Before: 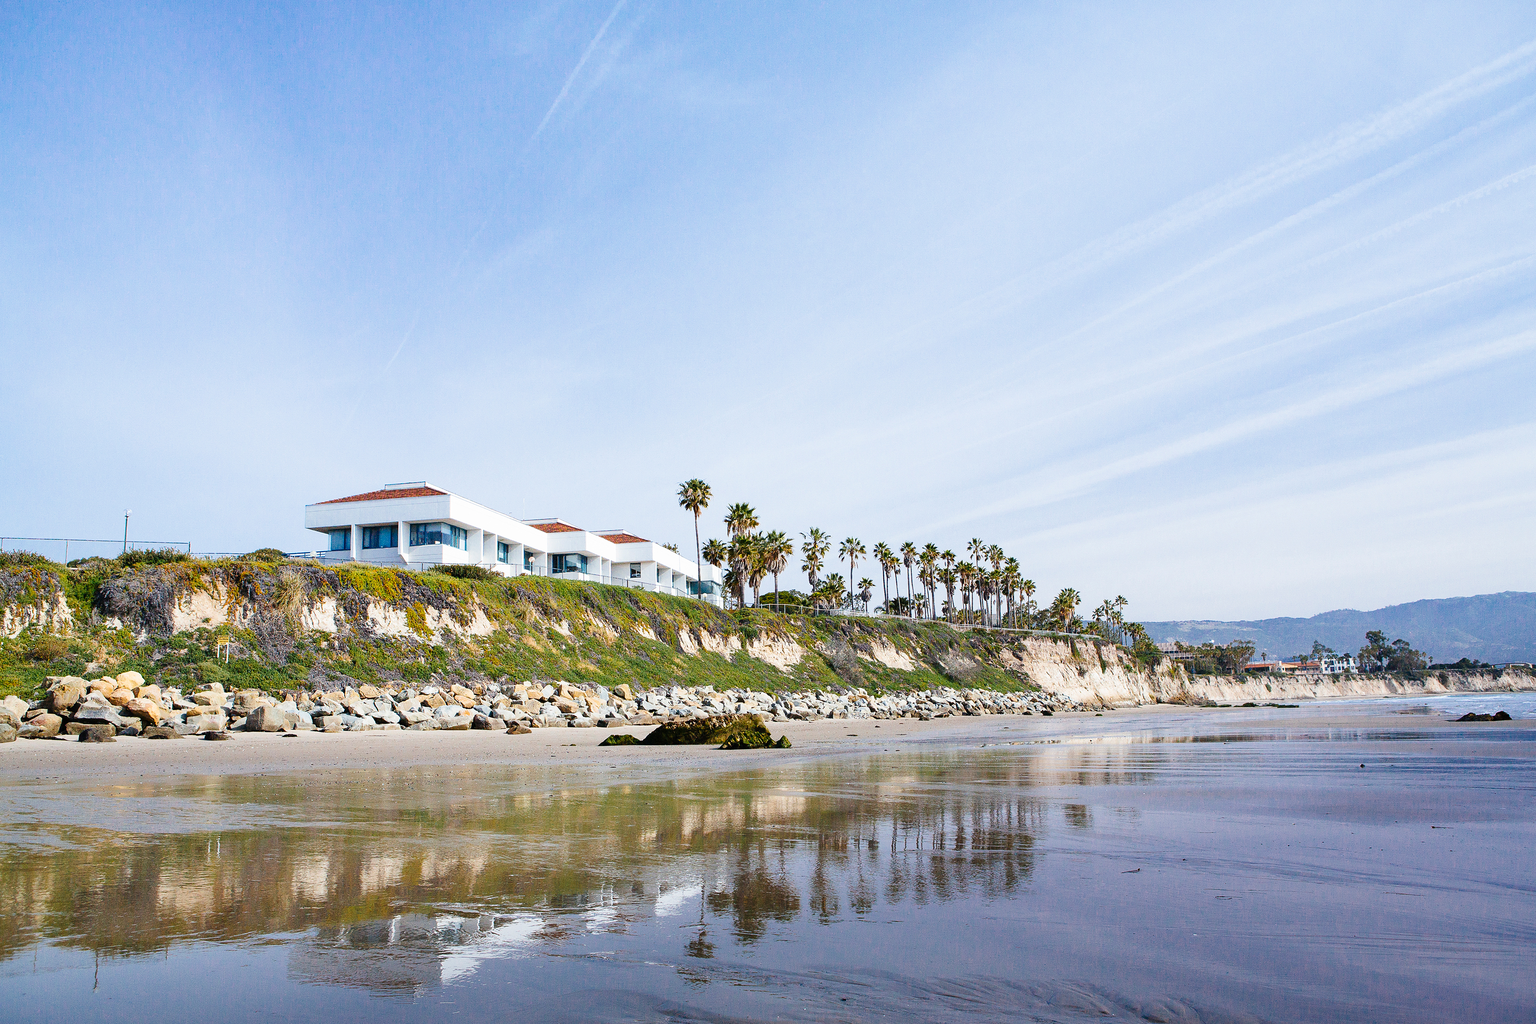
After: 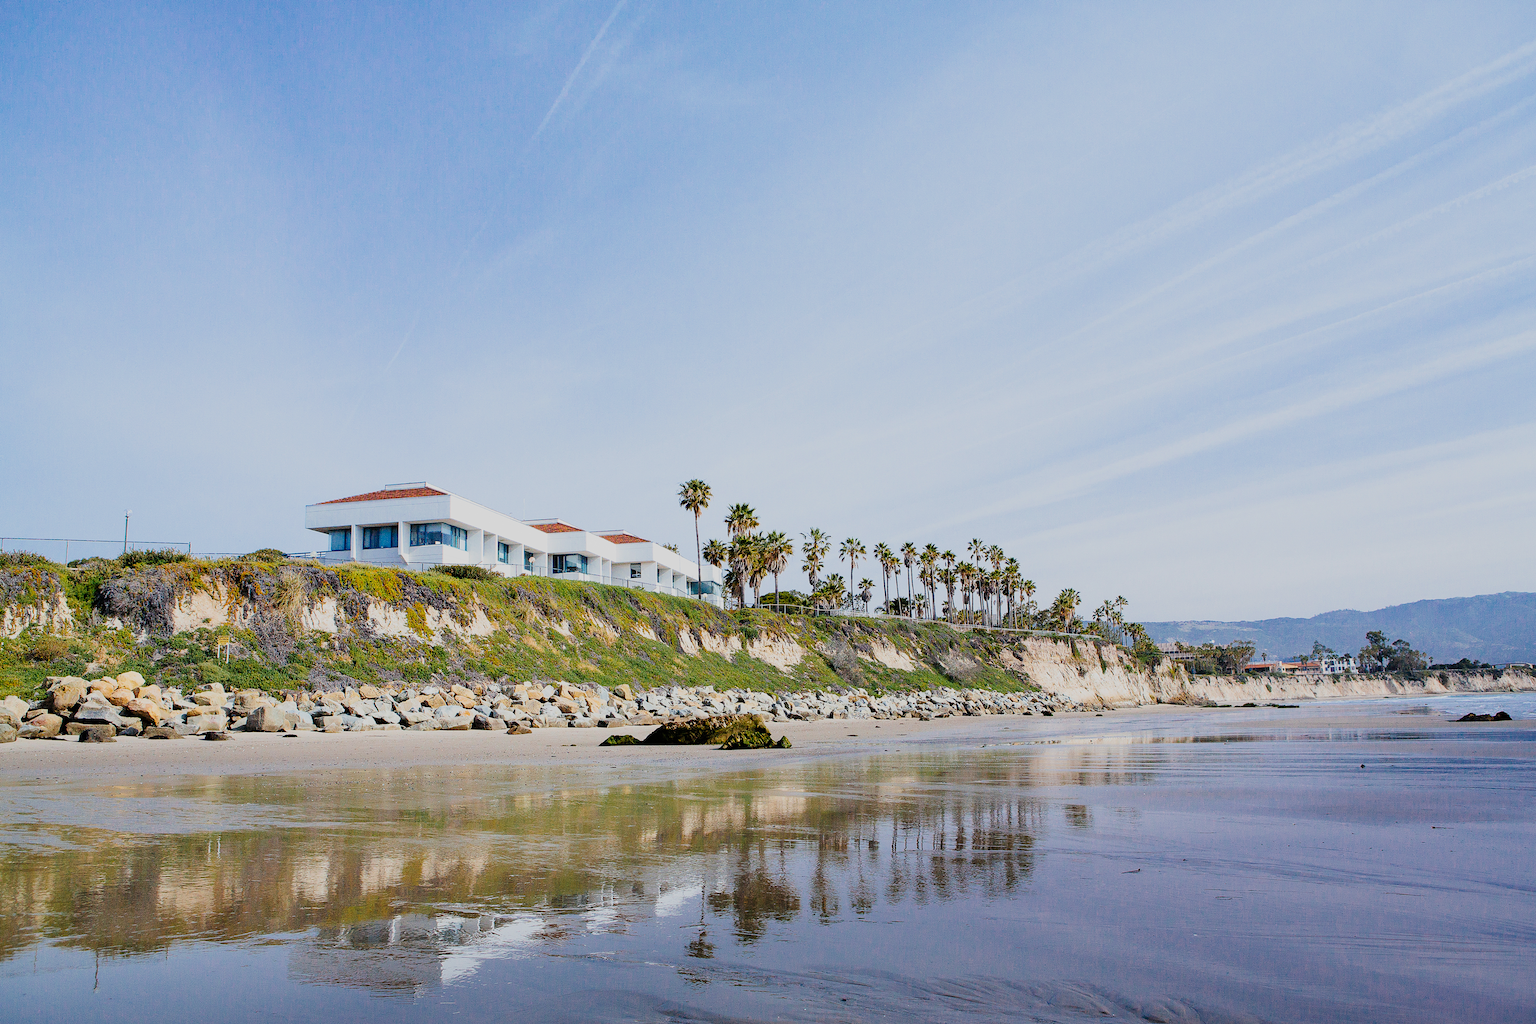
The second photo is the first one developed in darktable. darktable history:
filmic rgb: black relative exposure -8.01 EV, white relative exposure 4.05 EV, threshold 2.95 EV, hardness 4.18, contrast 0.928, color science v6 (2022), enable highlight reconstruction true
